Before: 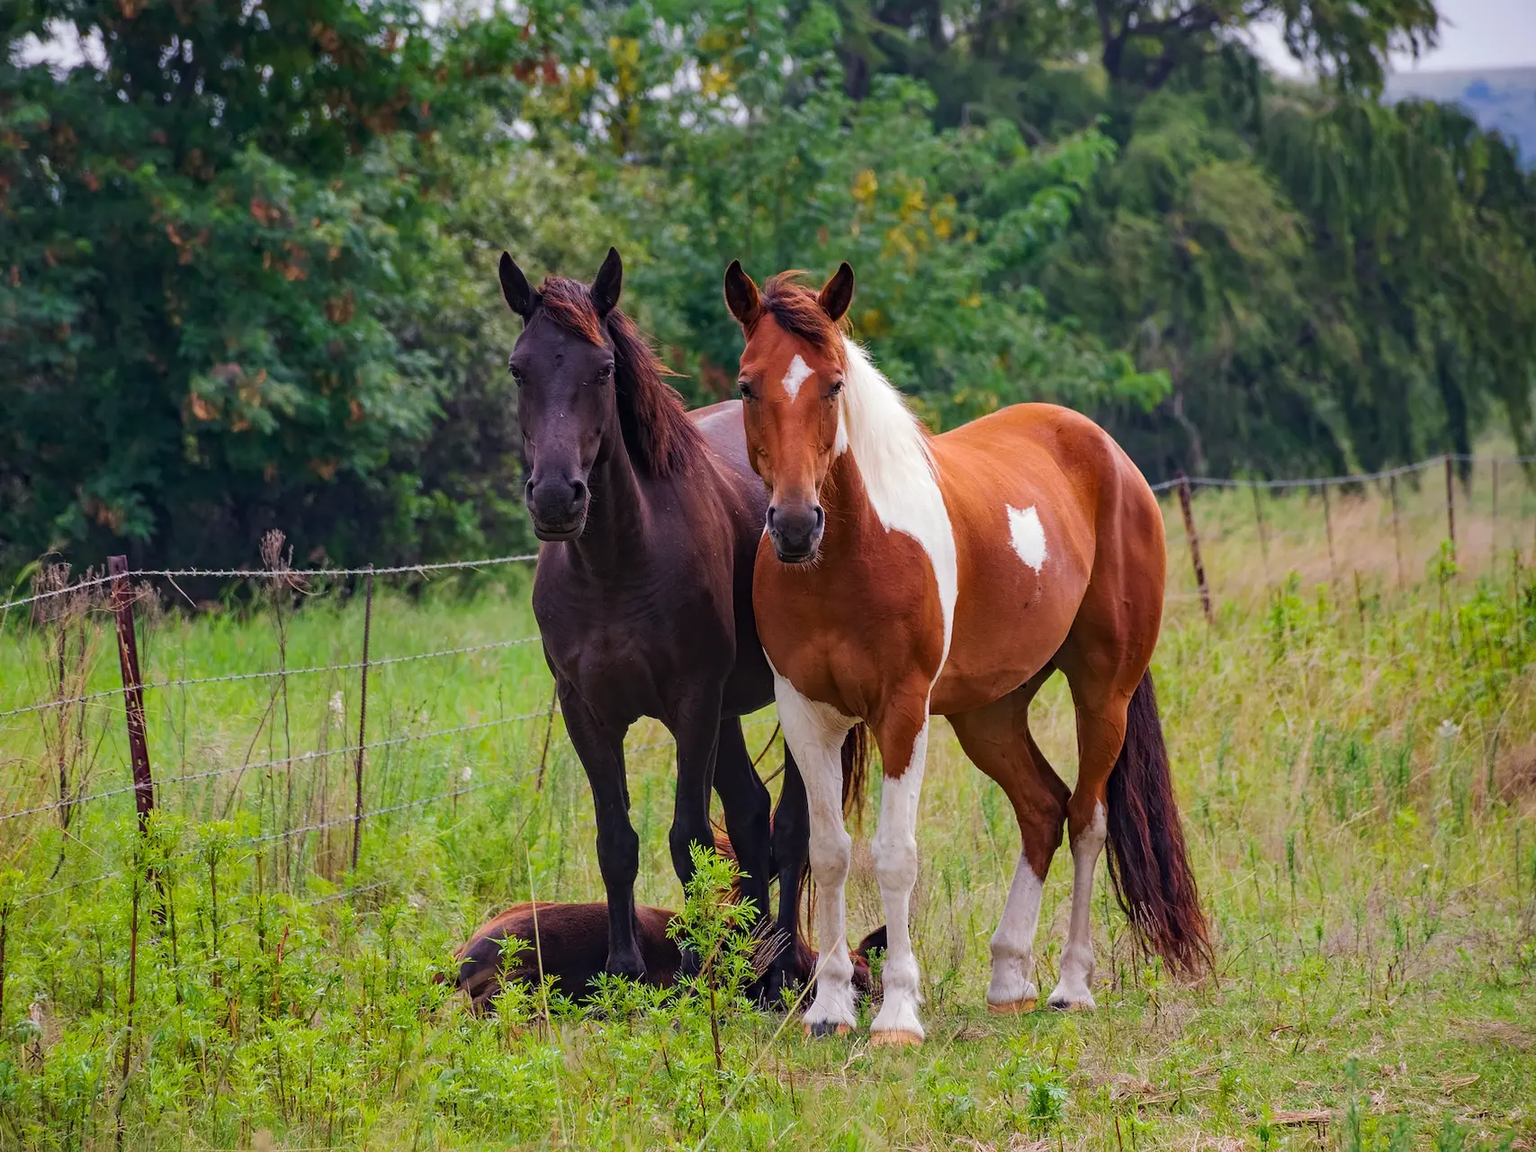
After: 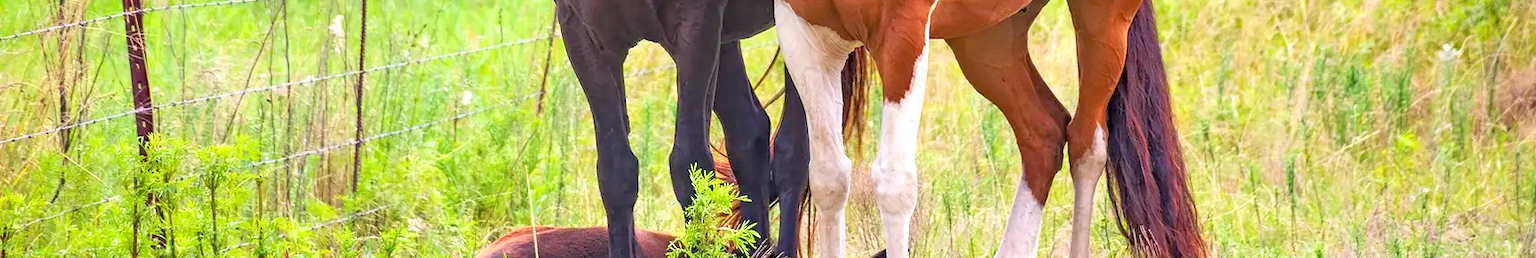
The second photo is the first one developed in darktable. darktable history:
exposure: black level correction 0, exposure 1 EV, compensate highlight preservation false
crop and rotate: top 58.729%, bottom 18.797%
tone equalizer: -7 EV 0.157 EV, -6 EV 0.564 EV, -5 EV 1.13 EV, -4 EV 1.35 EV, -3 EV 1.14 EV, -2 EV 0.6 EV, -1 EV 0.15 EV
